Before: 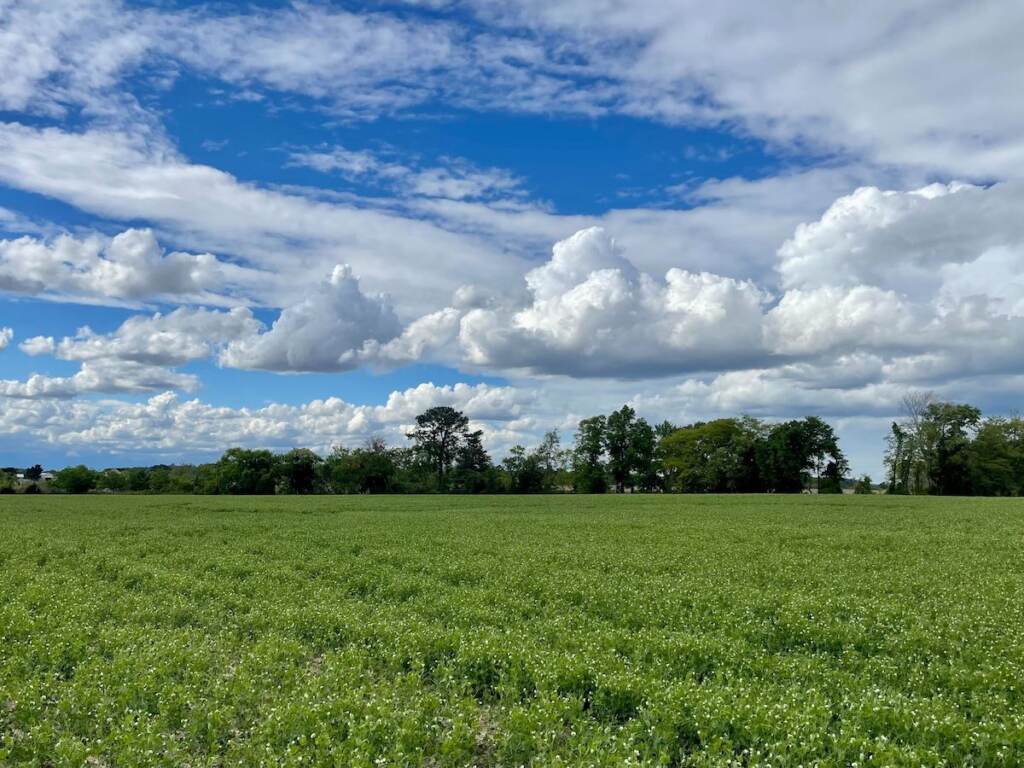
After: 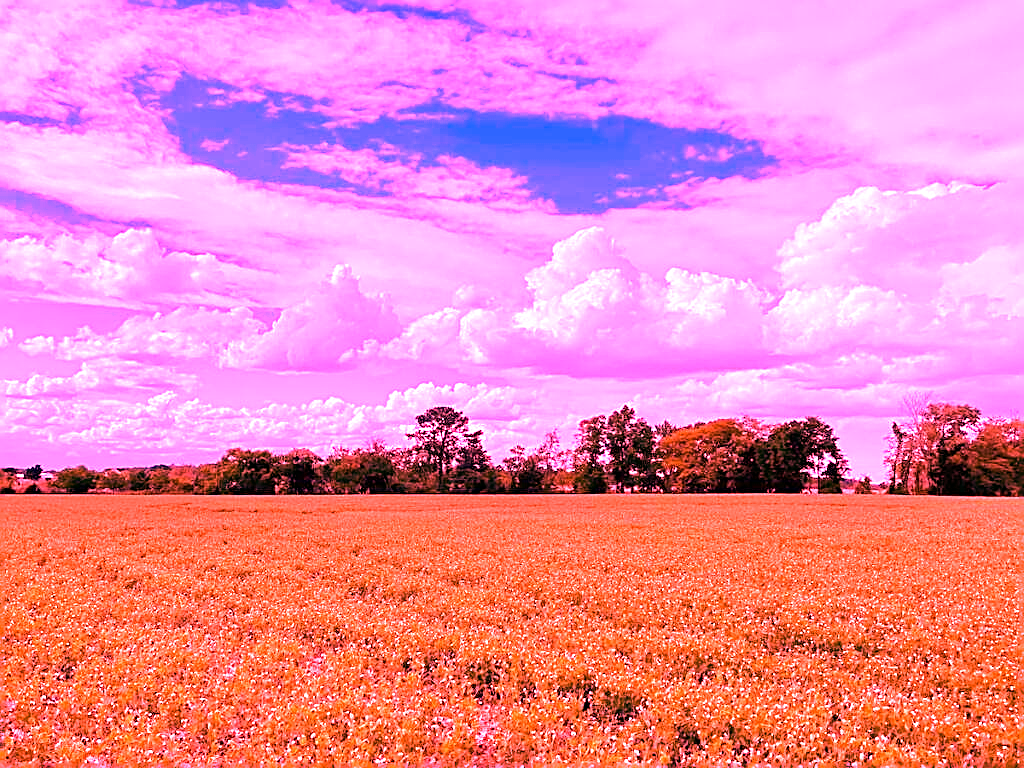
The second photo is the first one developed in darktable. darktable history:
sharpen: on, module defaults
white balance: red 4.26, blue 1.802
